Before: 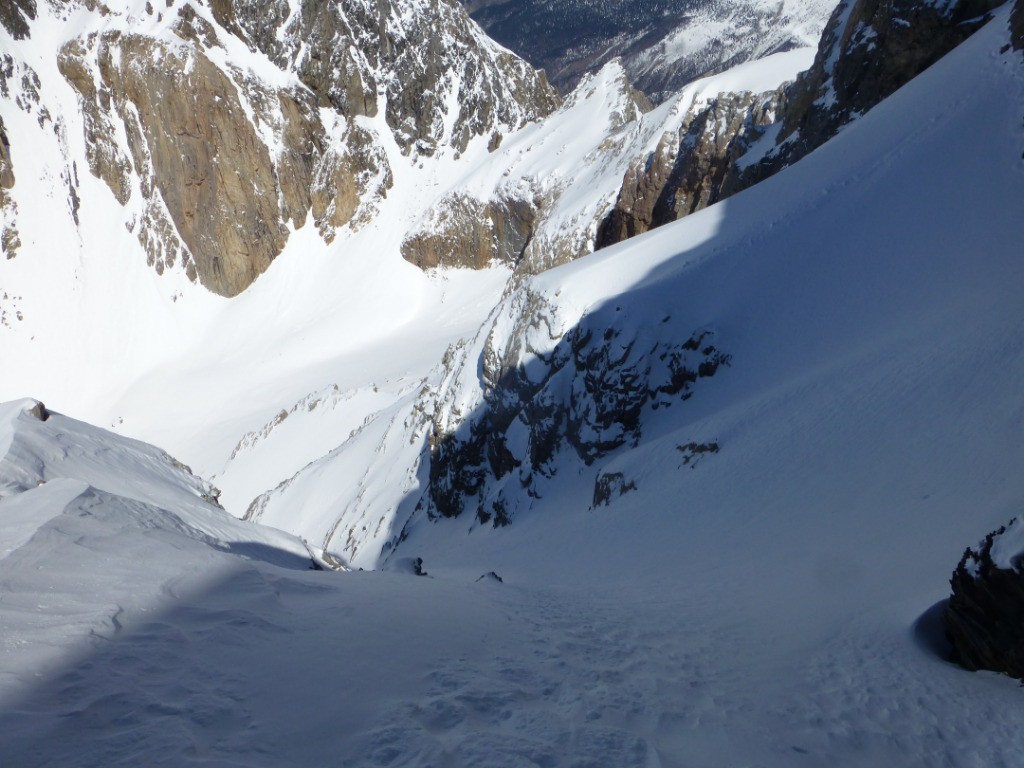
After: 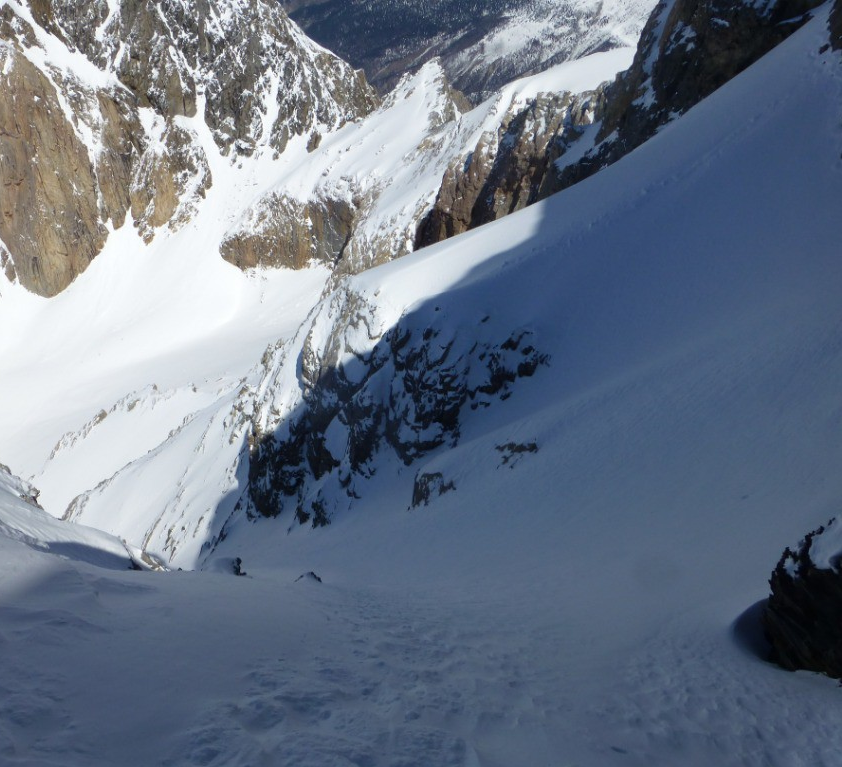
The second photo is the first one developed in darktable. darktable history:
crop: left 17.693%, bottom 0.023%
